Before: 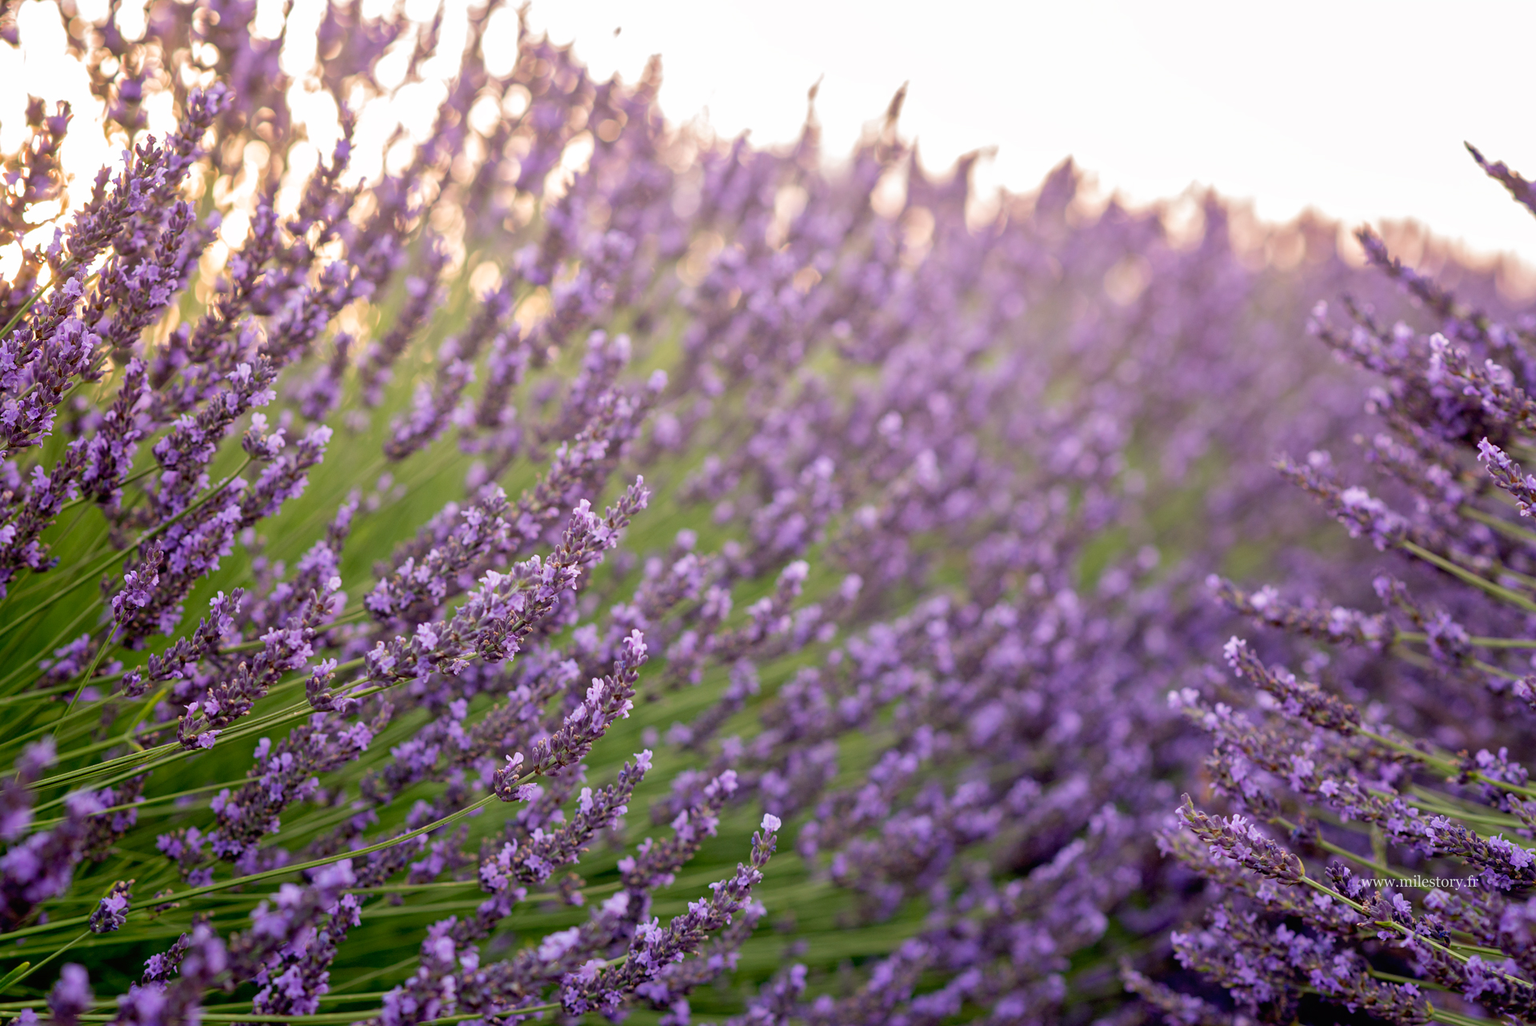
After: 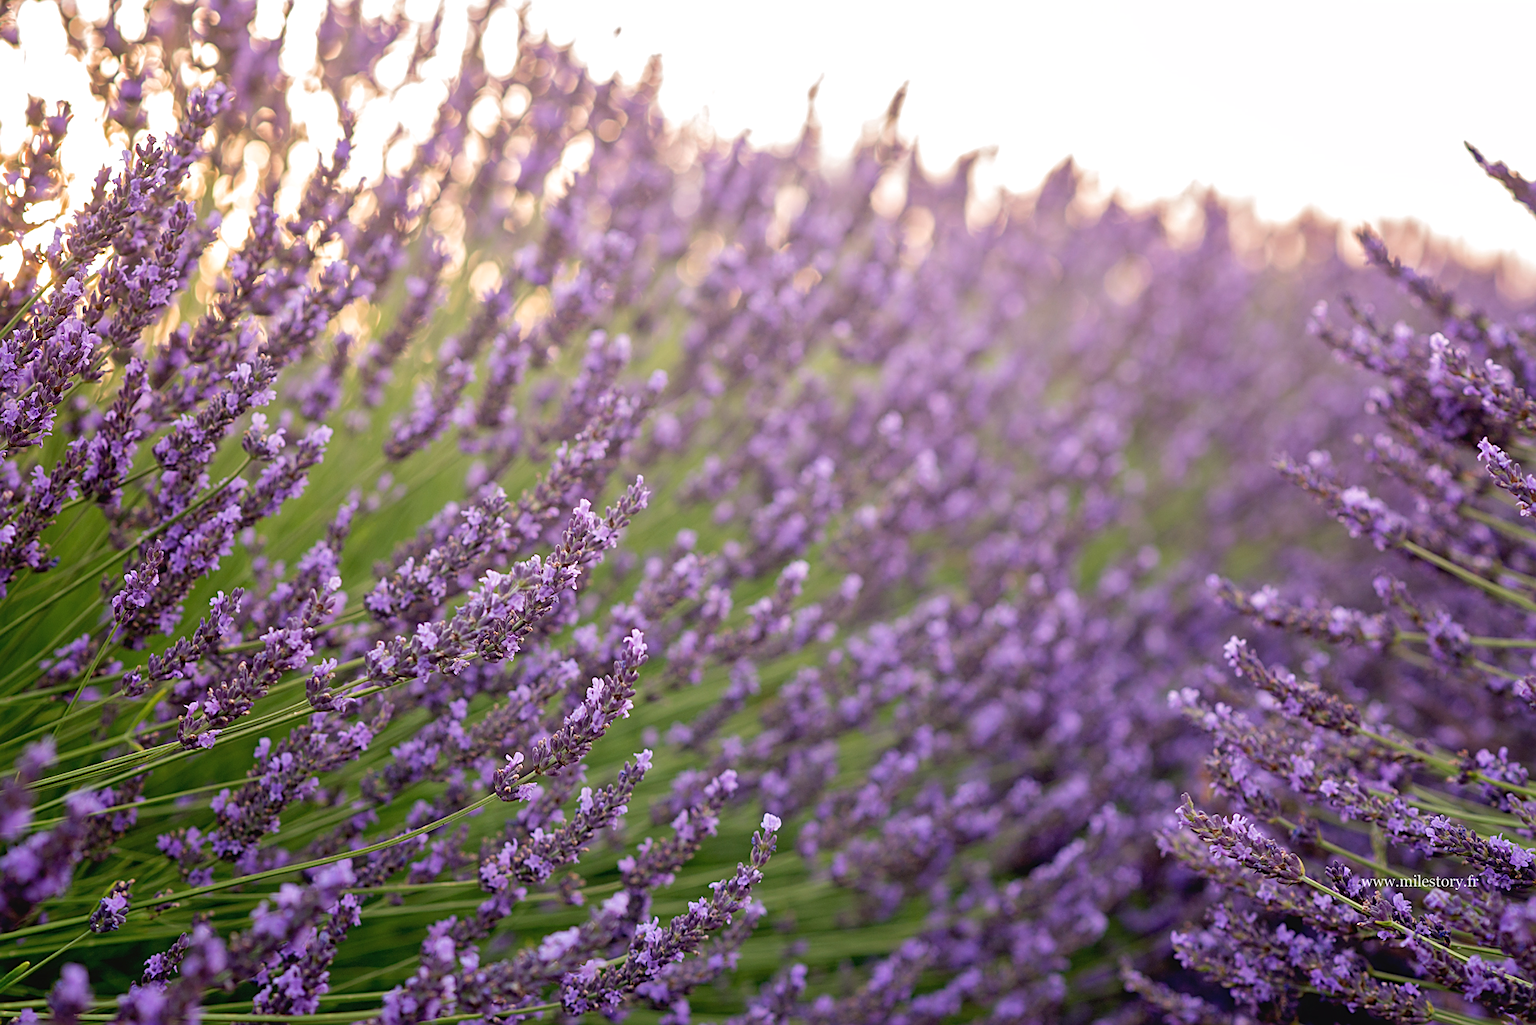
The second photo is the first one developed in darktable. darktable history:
exposure: black level correction -0.003, exposure 0.04 EV, compensate highlight preservation false
sharpen: on, module defaults
